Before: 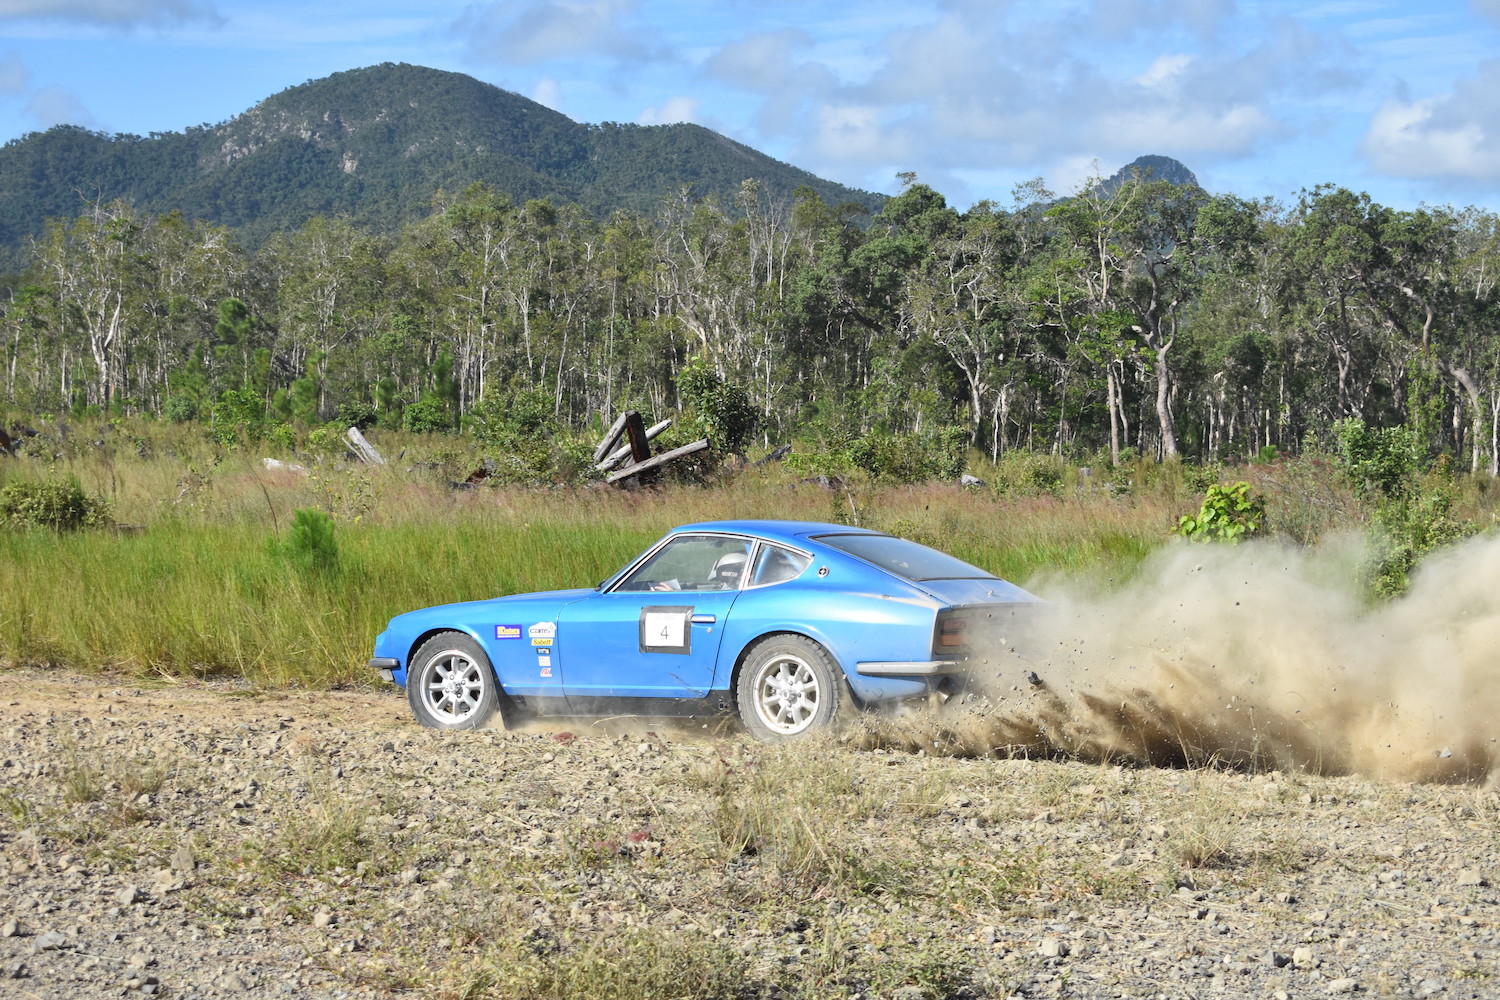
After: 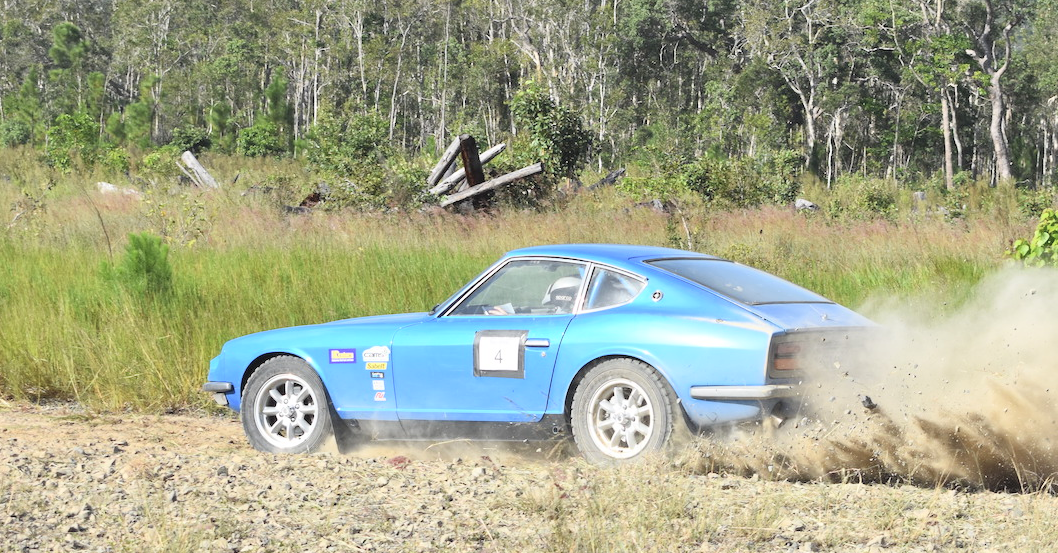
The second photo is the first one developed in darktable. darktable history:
contrast brightness saturation: contrast 0.14, brightness 0.21
crop: left 11.123%, top 27.61%, right 18.3%, bottom 17.034%
